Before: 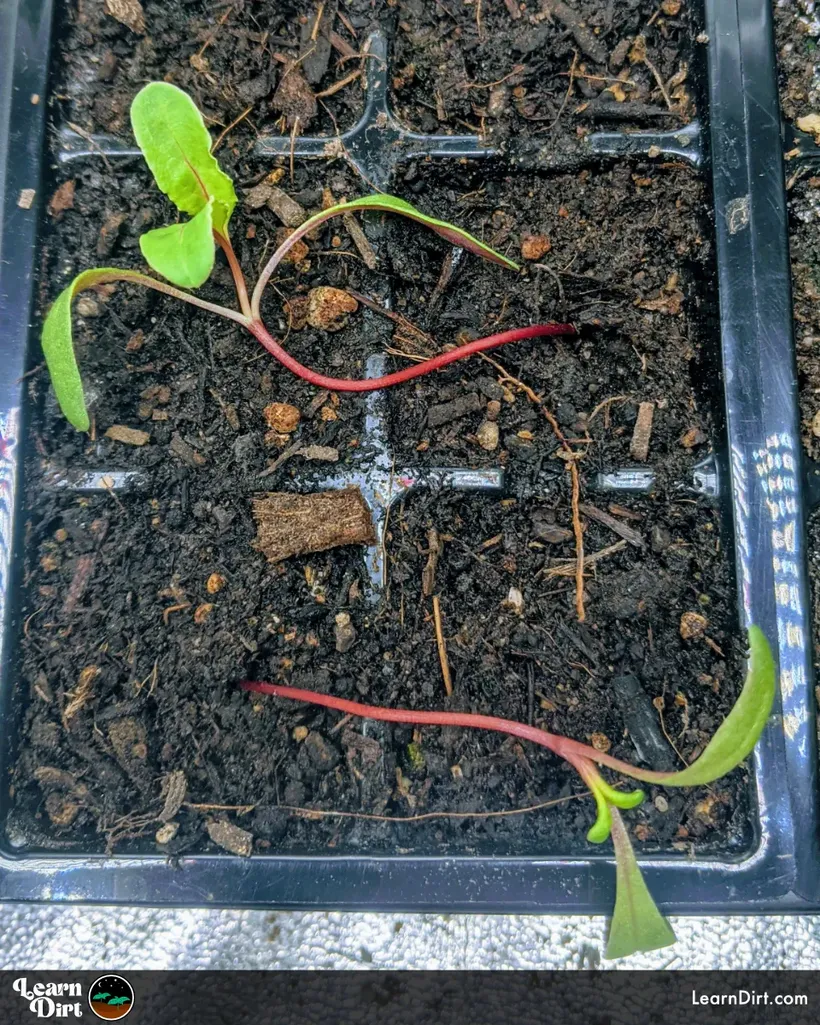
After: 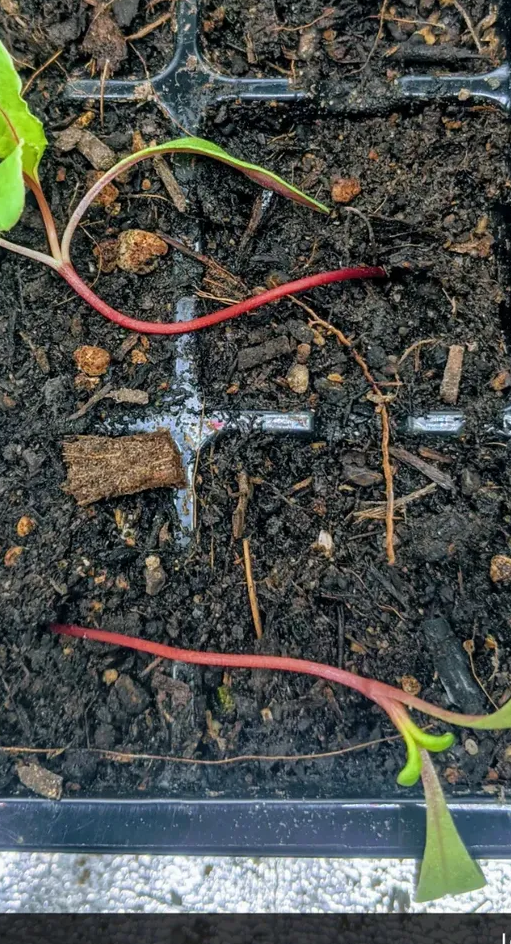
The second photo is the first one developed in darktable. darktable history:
crop and rotate: left 23.229%, top 5.636%, right 14.35%, bottom 2.266%
